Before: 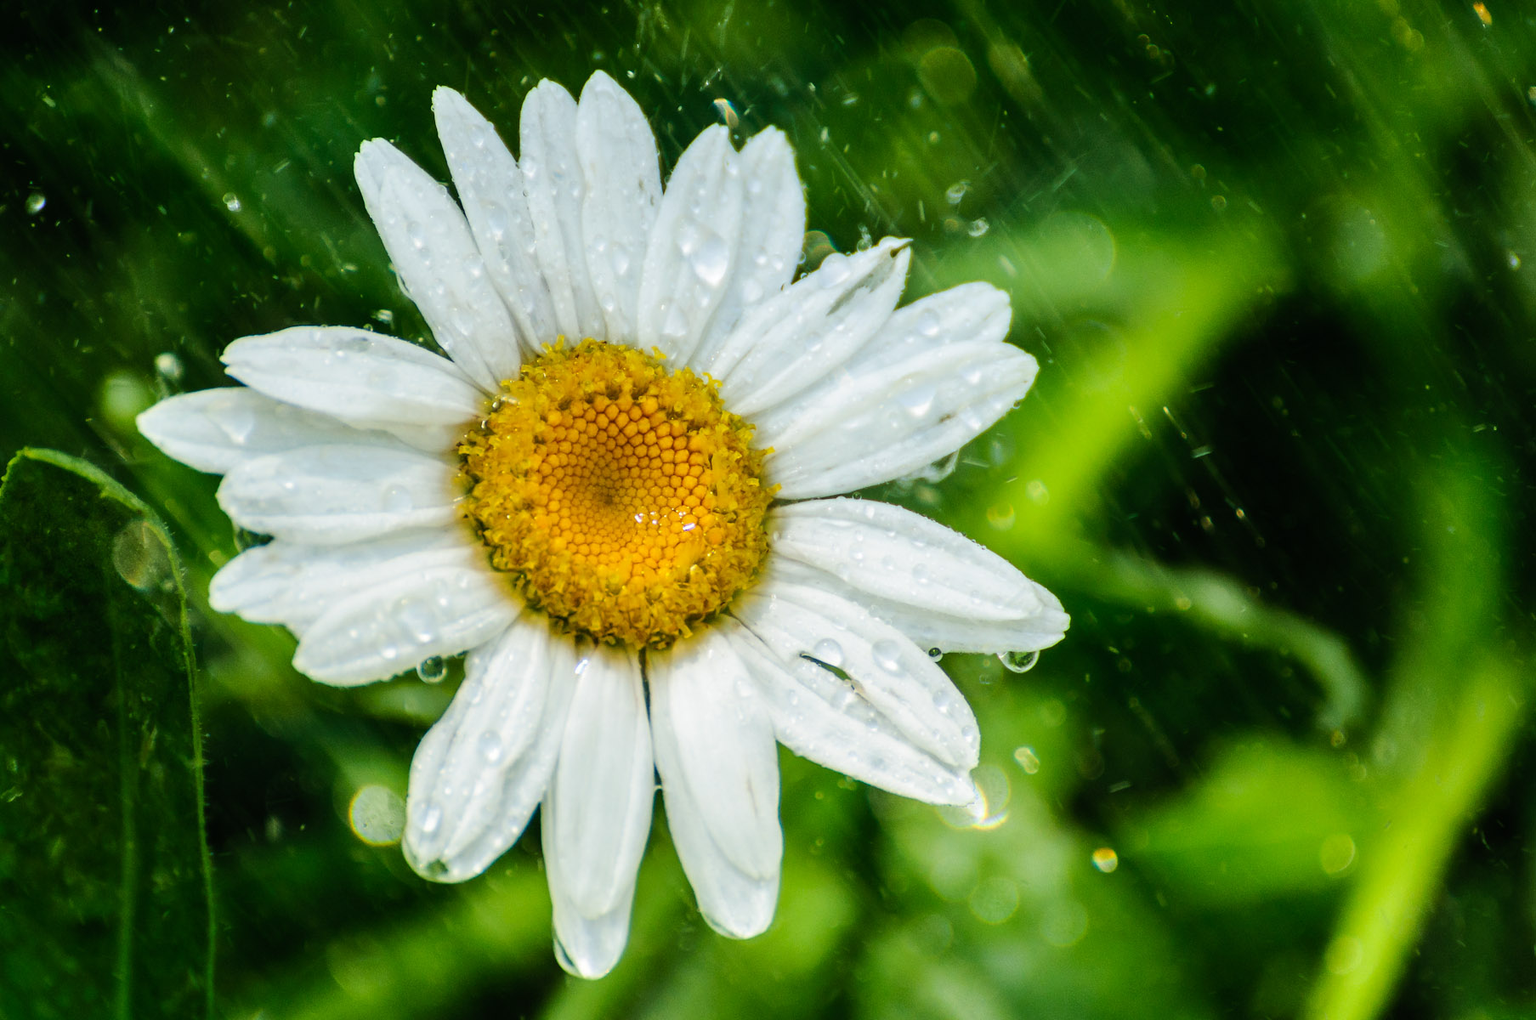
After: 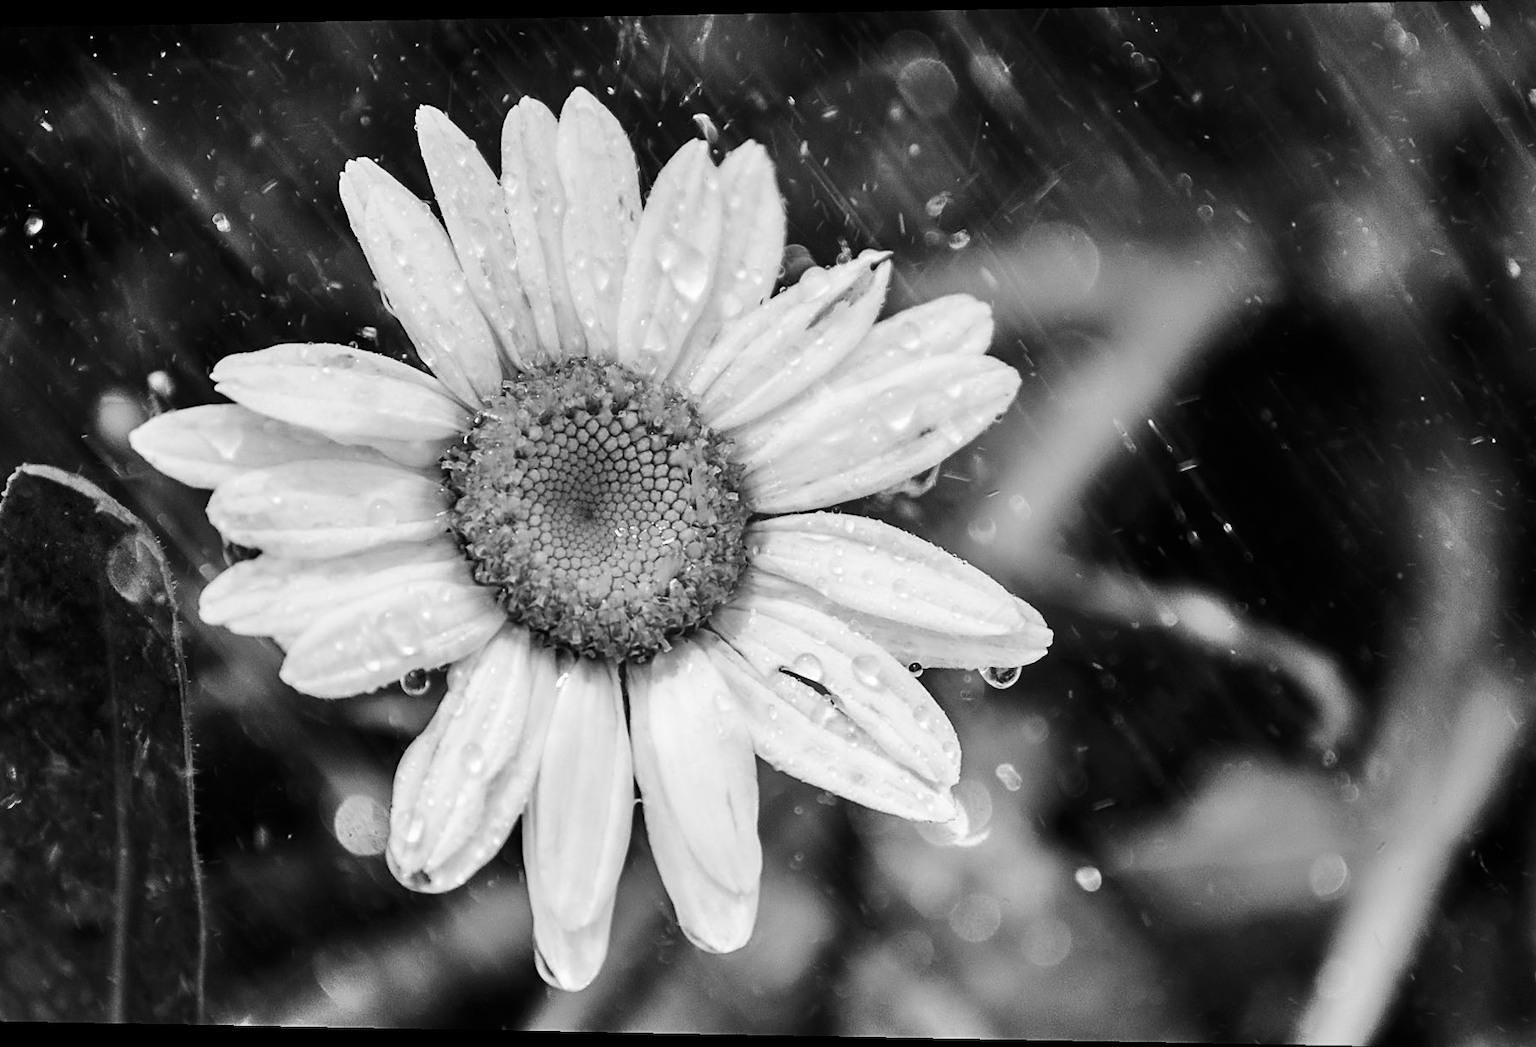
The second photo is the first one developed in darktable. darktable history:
rotate and perspective: lens shift (horizontal) -0.055, automatic cropping off
sharpen: on, module defaults
shadows and highlights: low approximation 0.01, soften with gaussian
contrast brightness saturation: contrast 0.19, brightness -0.11, saturation 0.21
monochrome: on, module defaults
